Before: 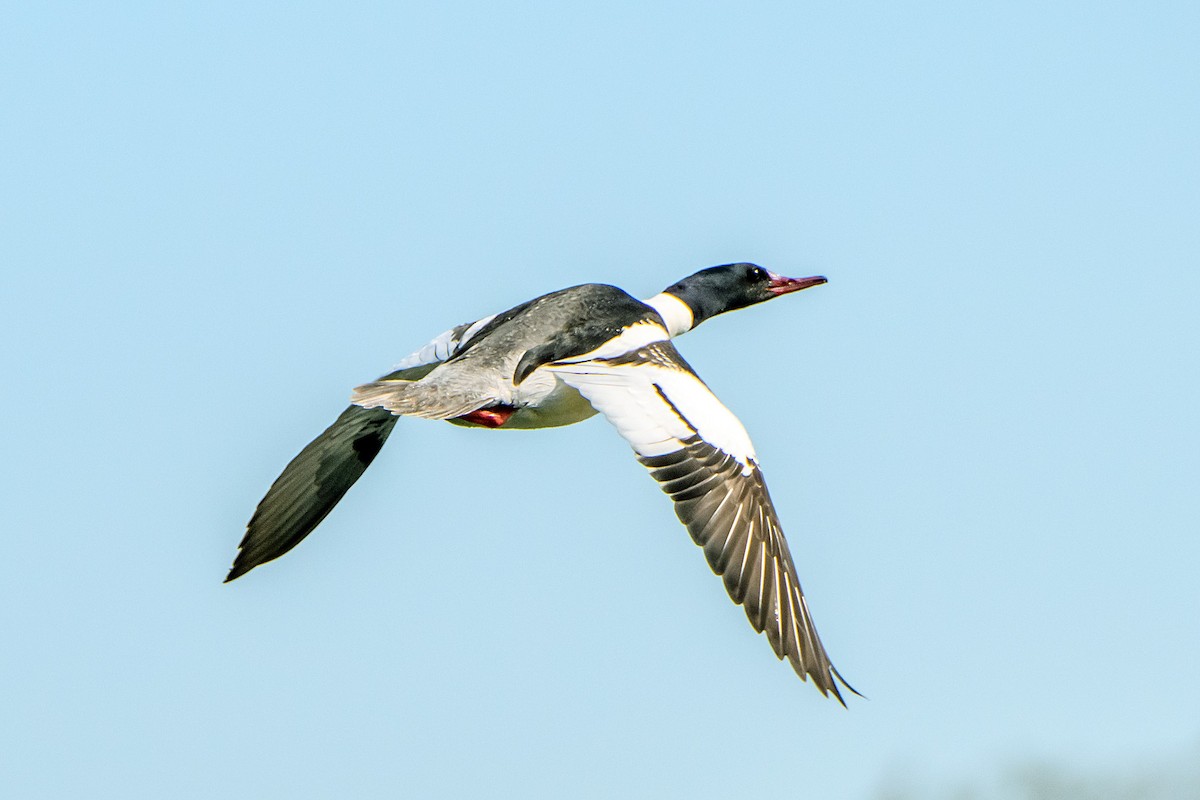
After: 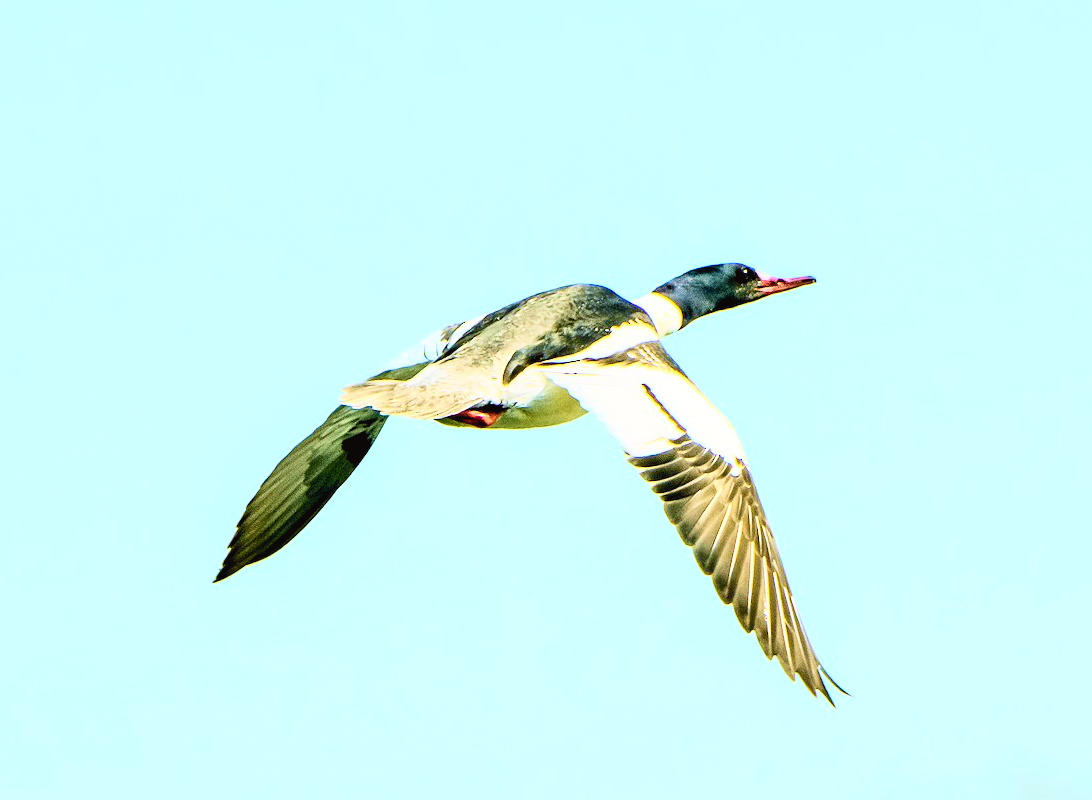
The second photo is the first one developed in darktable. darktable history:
color balance rgb: shadows lift › chroma 0.755%, shadows lift › hue 111.9°, global offset › luminance -0.473%, perceptual saturation grading › global saturation 20%, perceptual saturation grading › highlights -25.563%, perceptual saturation grading › shadows 25.801%, global vibrance 50.713%
tone equalizer: on, module defaults
tone curve: curves: ch0 [(0, 0.024) (0.049, 0.038) (0.176, 0.162) (0.33, 0.331) (0.432, 0.475) (0.601, 0.665) (0.843, 0.876) (1, 1)]; ch1 [(0, 0) (0.339, 0.358) (0.445, 0.439) (0.476, 0.47) (0.504, 0.504) (0.53, 0.511) (0.557, 0.558) (0.627, 0.635) (0.728, 0.746) (1, 1)]; ch2 [(0, 0) (0.327, 0.324) (0.417, 0.44) (0.46, 0.453) (0.502, 0.504) (0.526, 0.52) (0.54, 0.564) (0.606, 0.626) (0.76, 0.75) (1, 1)], color space Lab, independent channels, preserve colors none
contrast brightness saturation: contrast 0.387, brightness 0.532
crop and rotate: left 0.943%, right 8.013%
velvia: on, module defaults
